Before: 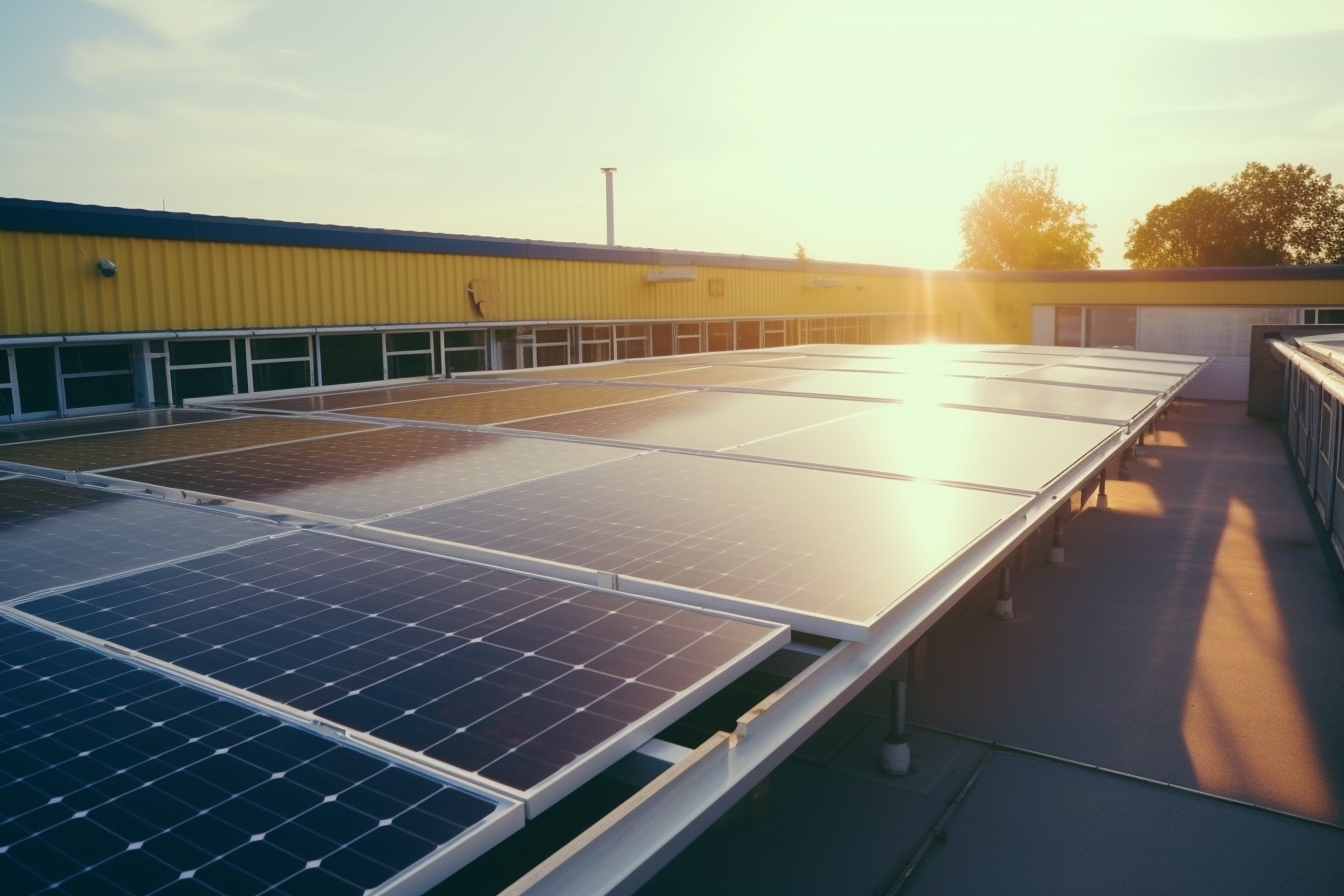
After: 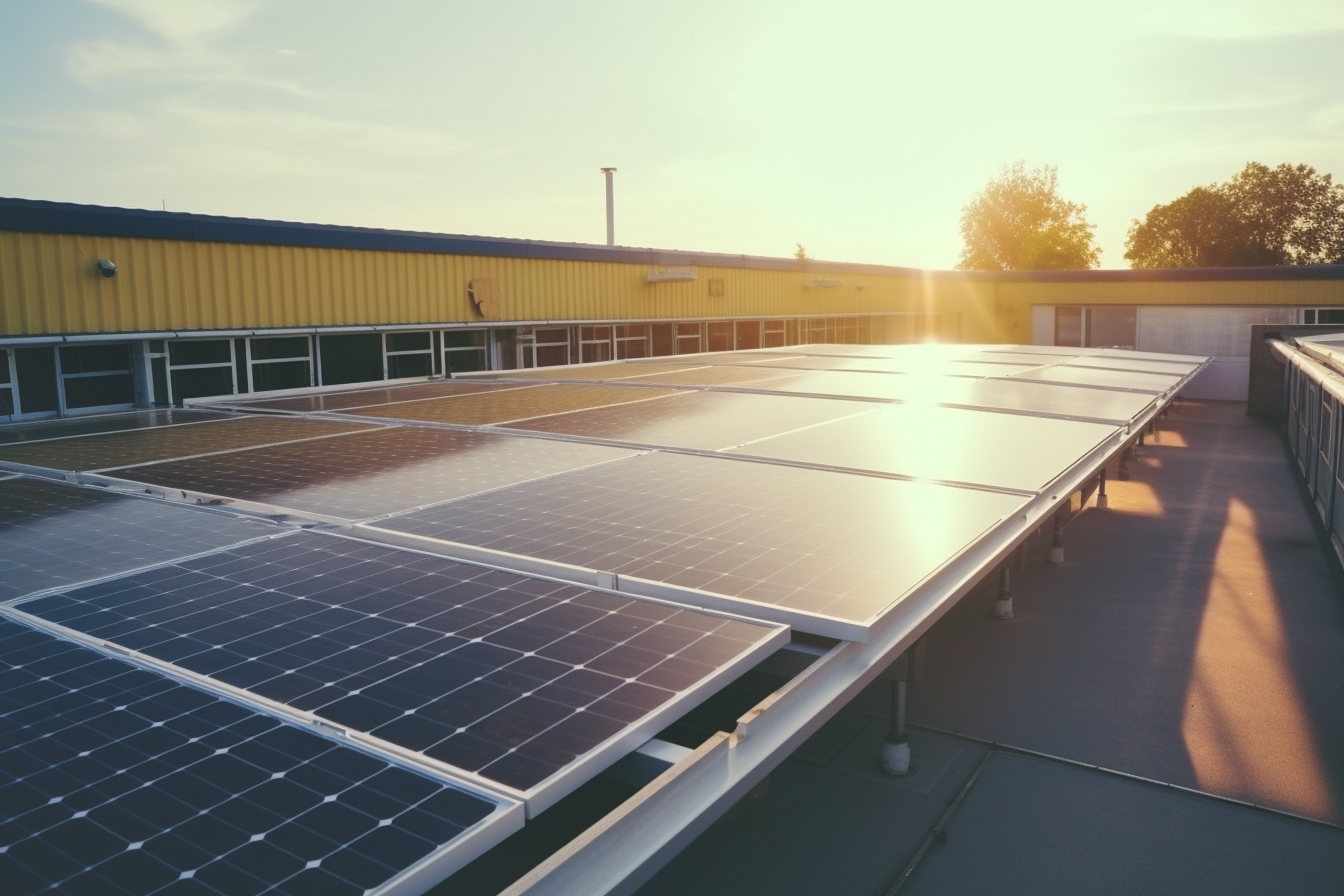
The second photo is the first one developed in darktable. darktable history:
local contrast: mode bilateral grid, contrast 20, coarseness 50, detail 141%, midtone range 0.2
exposure: black level correction -0.022, exposure -0.033 EV, compensate exposure bias true, compensate highlight preservation false
